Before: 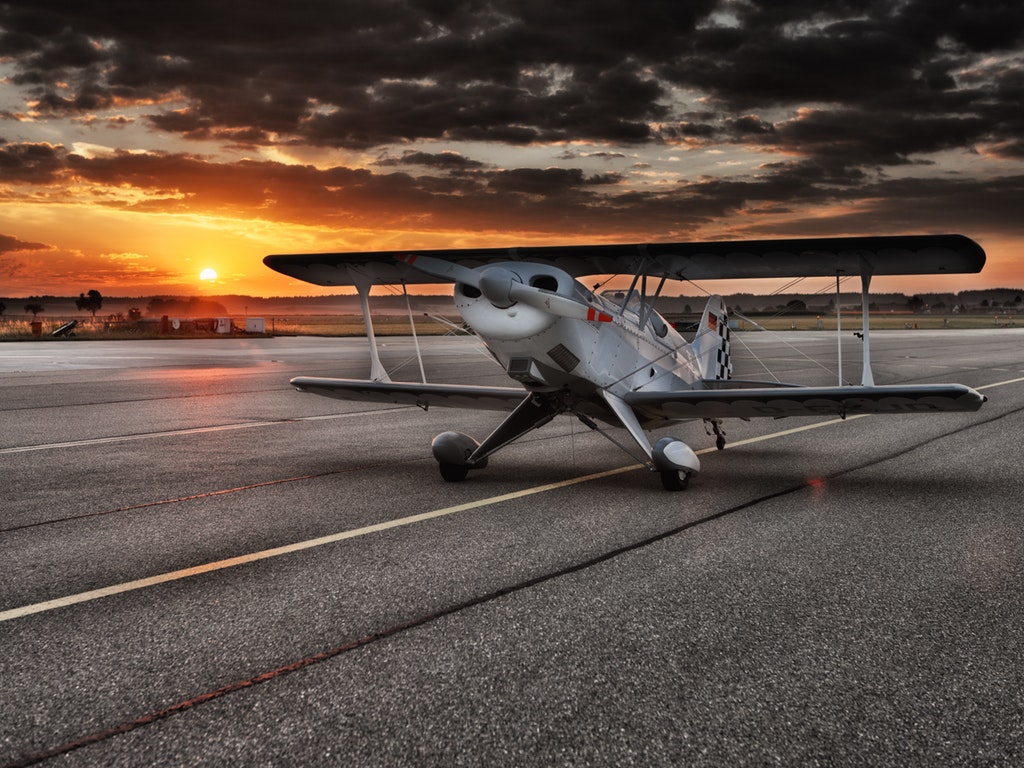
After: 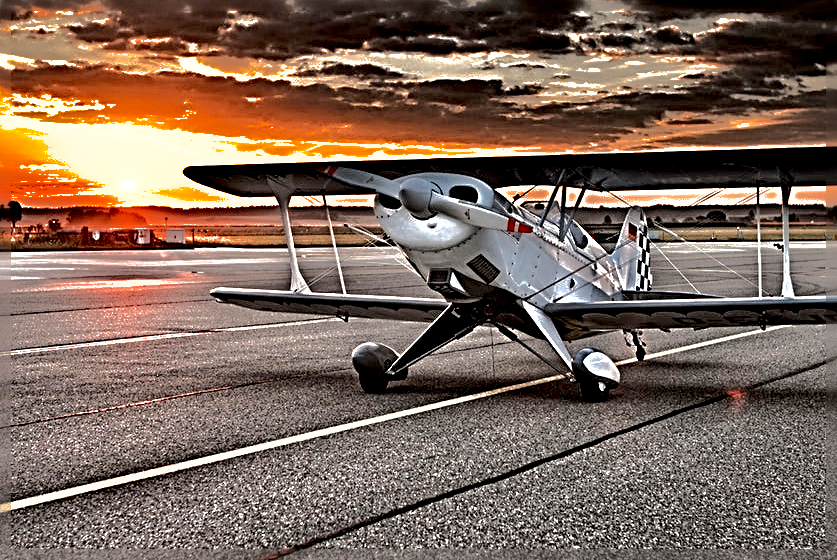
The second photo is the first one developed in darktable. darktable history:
exposure: black level correction 0.008, exposure 0.977 EV, compensate highlight preservation false
sharpen: radius 4.004, amount 1.99
shadows and highlights: shadows -19.44, highlights -73.8
crop: left 7.822%, top 11.605%, right 10.42%, bottom 15.433%
